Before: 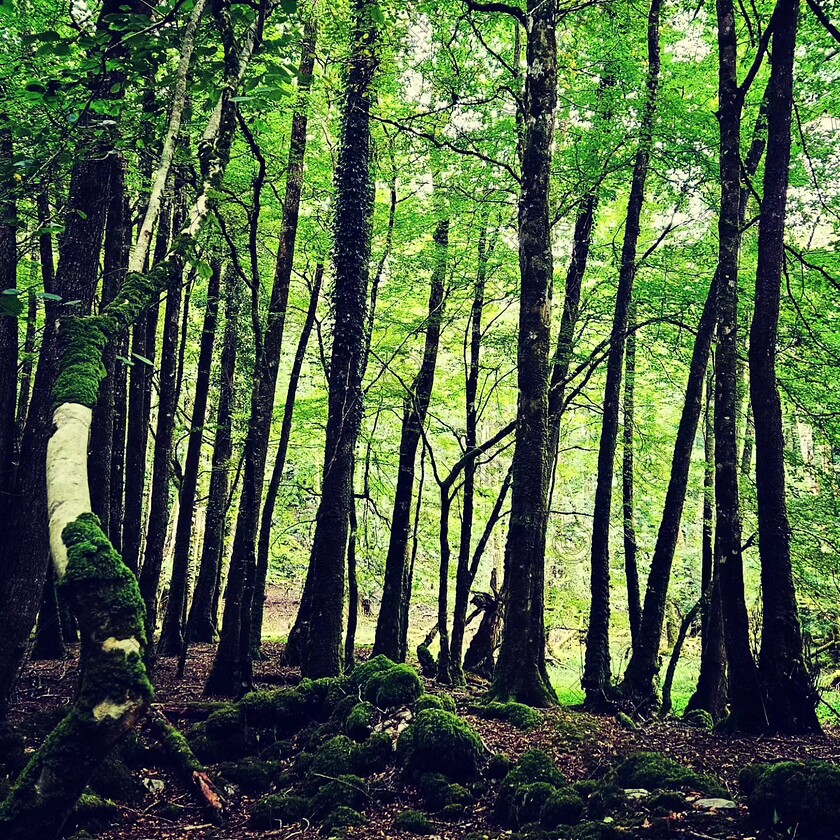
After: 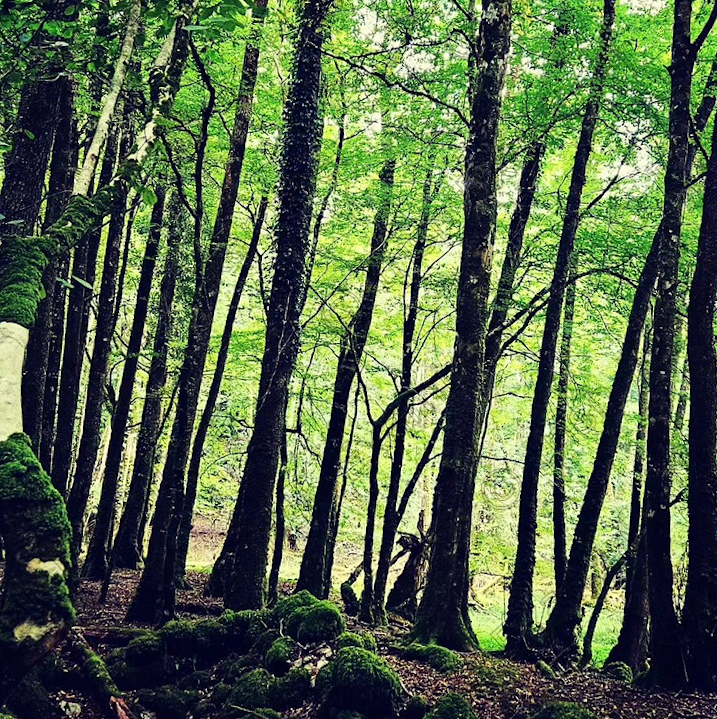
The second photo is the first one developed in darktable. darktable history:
crop and rotate: angle -3.08°, left 5.442%, top 5.197%, right 4.673%, bottom 4.713%
